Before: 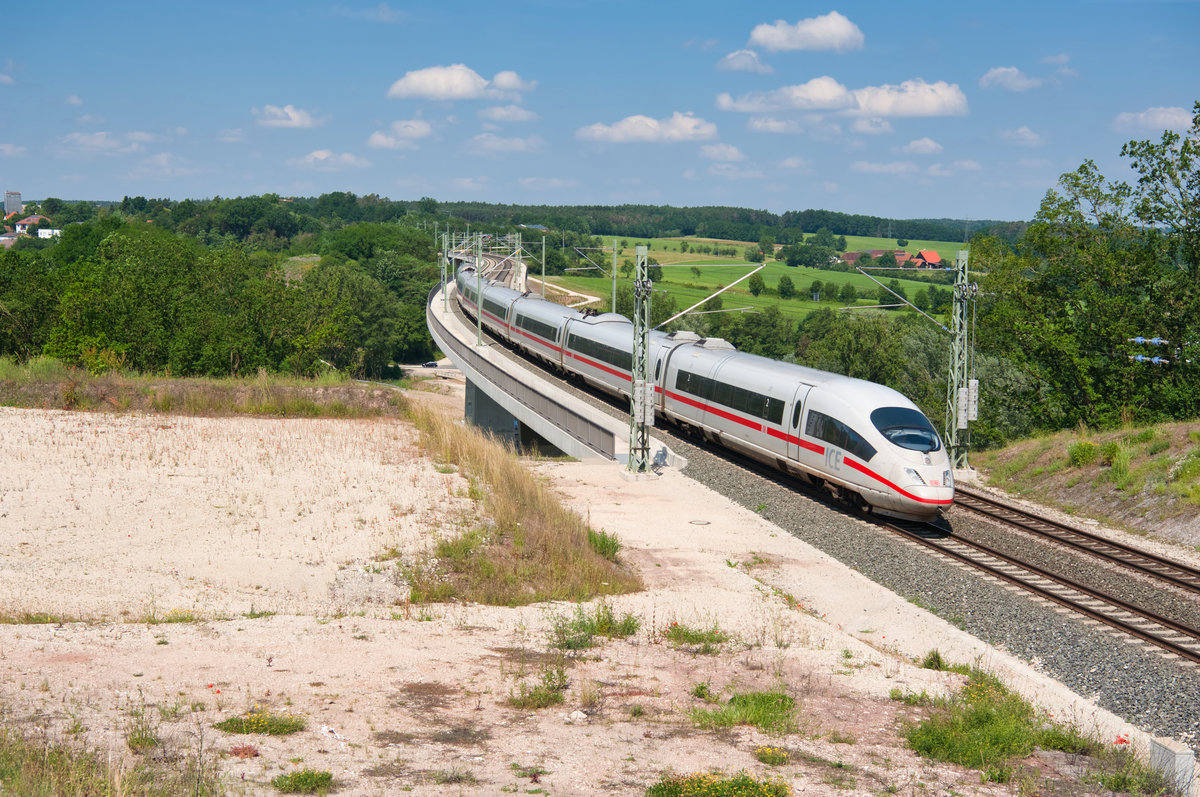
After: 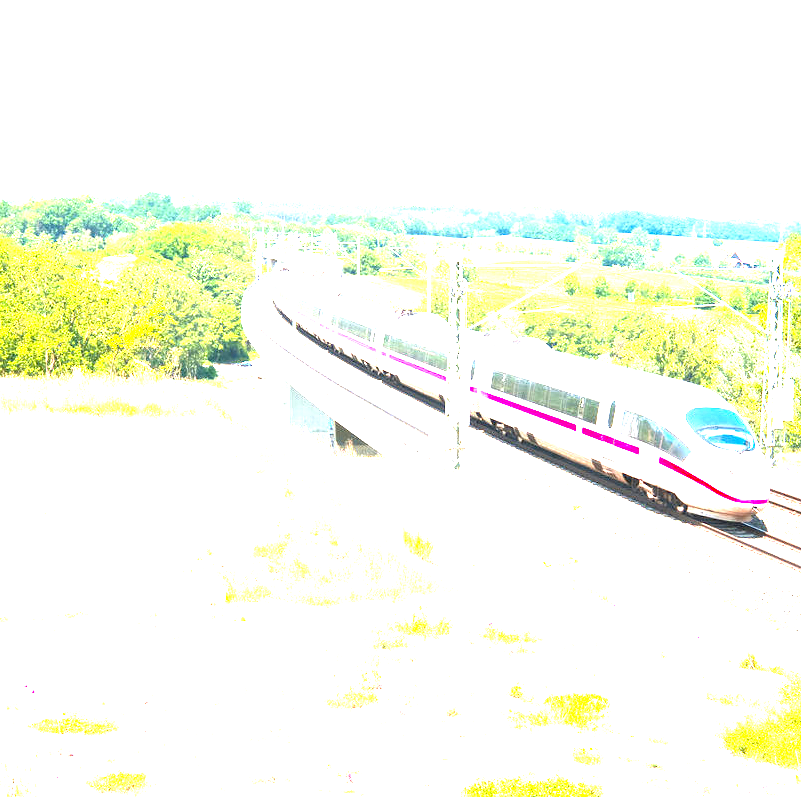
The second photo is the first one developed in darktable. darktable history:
exposure: black level correction 0, exposure 4.089 EV, compensate highlight preservation false
crop: left 15.424%, right 17.808%
color zones: curves: ch1 [(0.239, 0.552) (0.75, 0.5)]; ch2 [(0.25, 0.462) (0.749, 0.457)]
